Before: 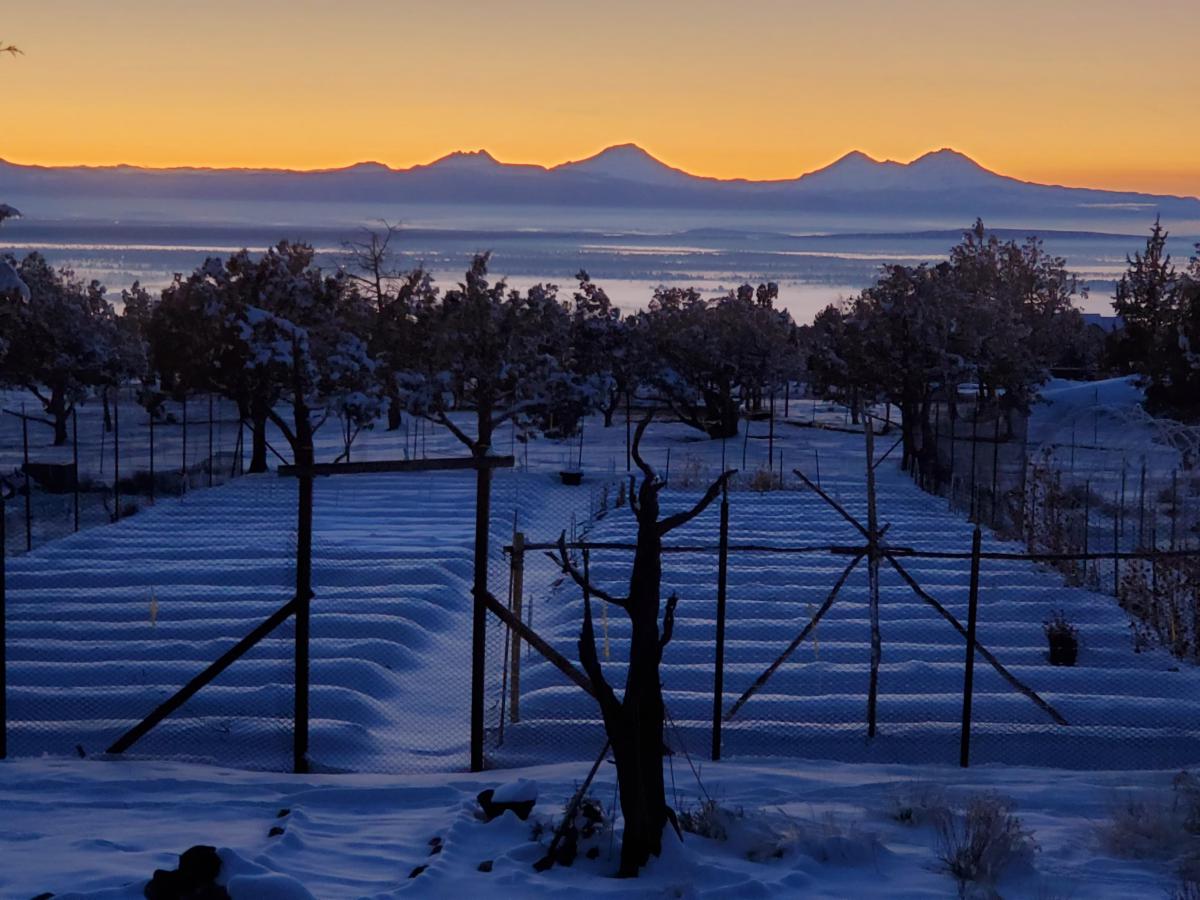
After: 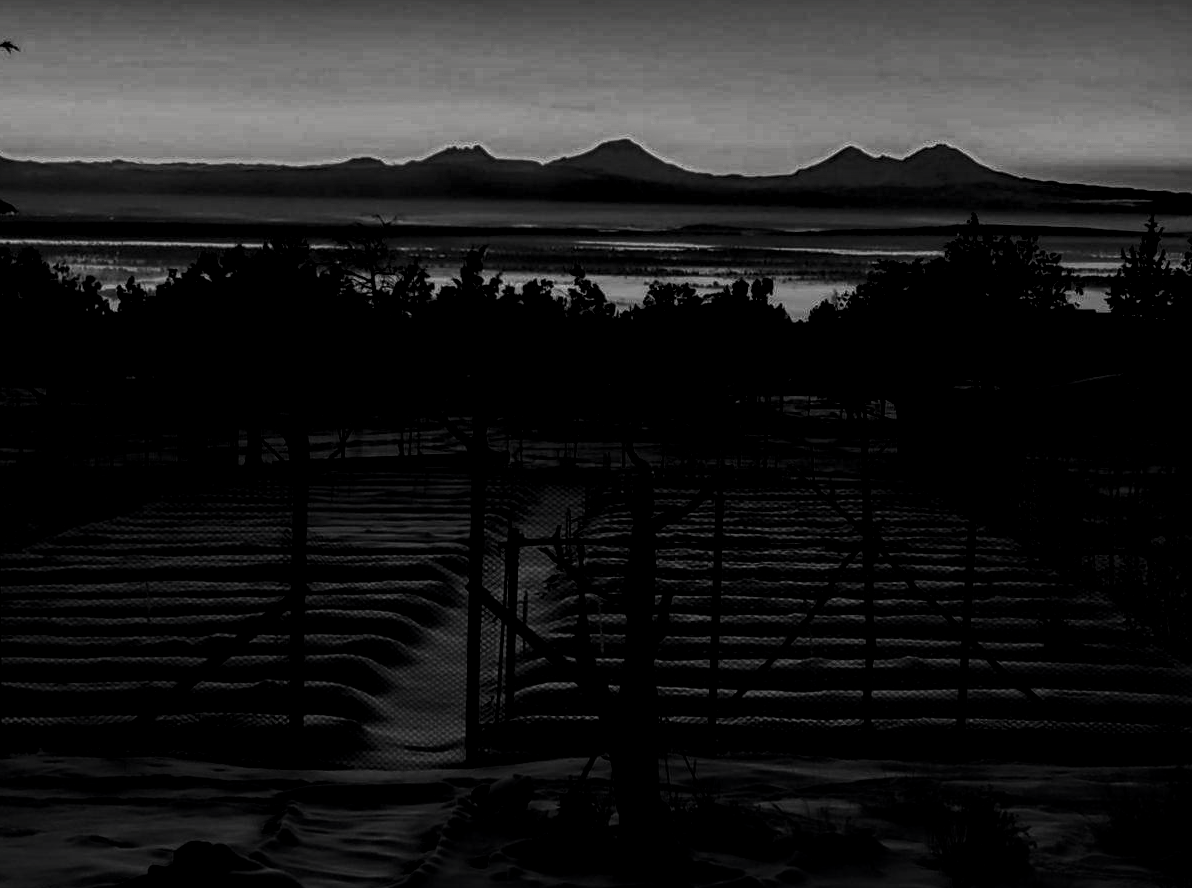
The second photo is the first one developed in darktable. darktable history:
tone equalizer: on, module defaults
local contrast: highlights 3%, shadows 6%, detail 299%, midtone range 0.306
crop: left 0.468%, top 0.535%, right 0.168%, bottom 0.747%
contrast brightness saturation: contrast 0.021, brightness -0.989, saturation -0.986
